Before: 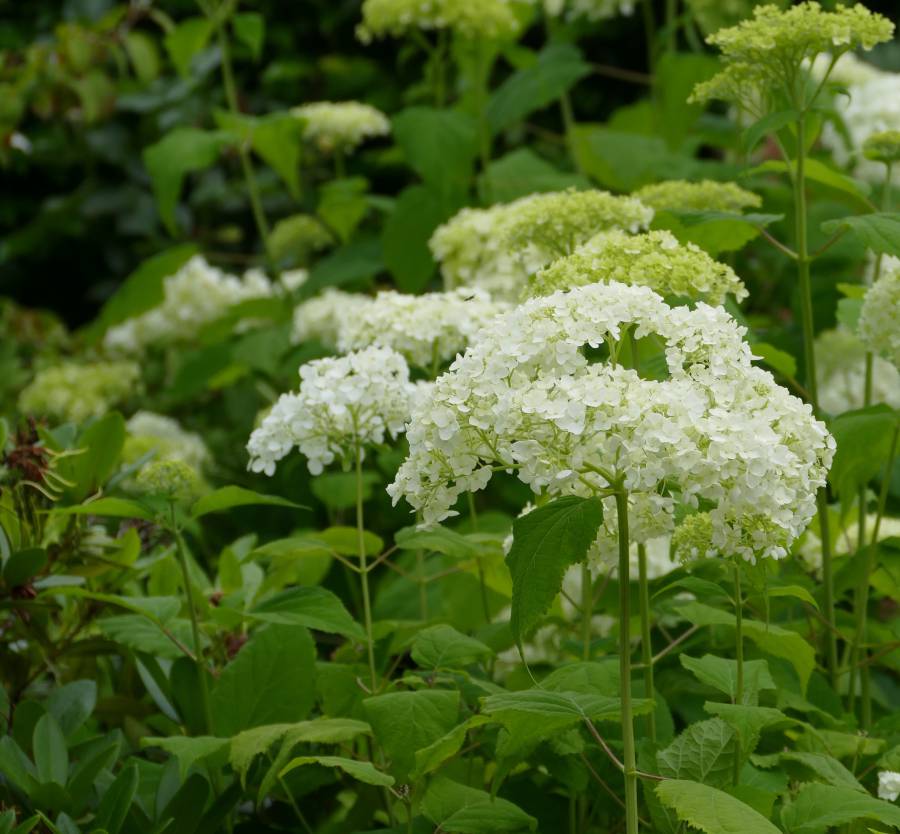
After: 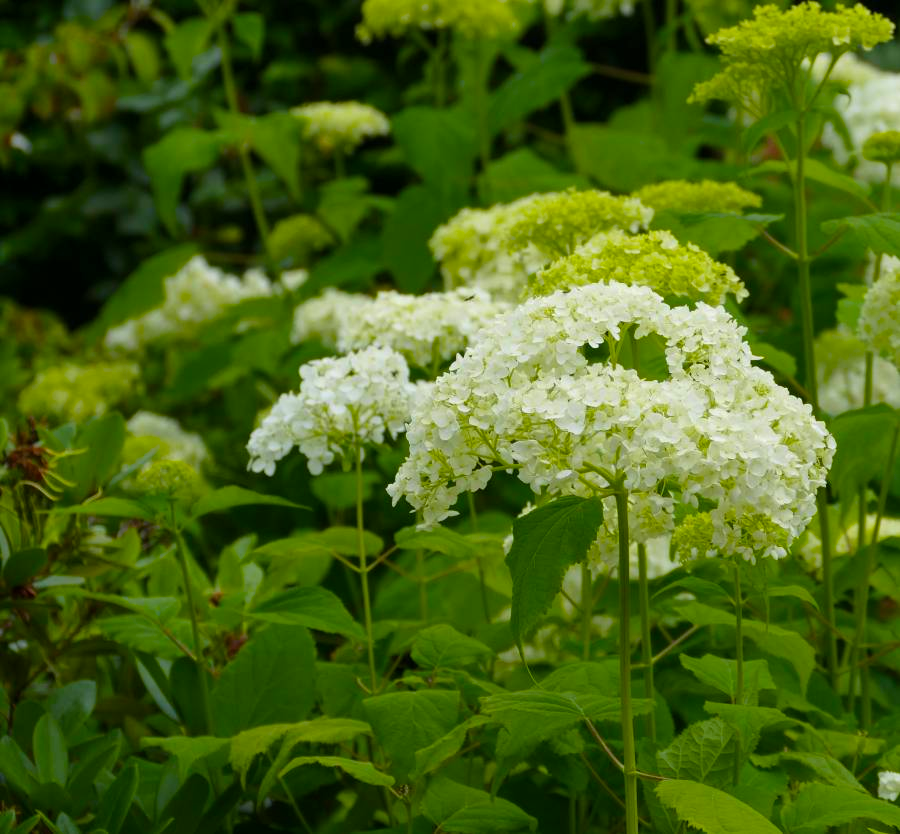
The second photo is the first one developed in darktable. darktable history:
shadows and highlights: shadows 12, white point adjustment 1.2, highlights -0.36, soften with gaussian
color balance rgb: perceptual saturation grading › global saturation 30%, global vibrance 20%
